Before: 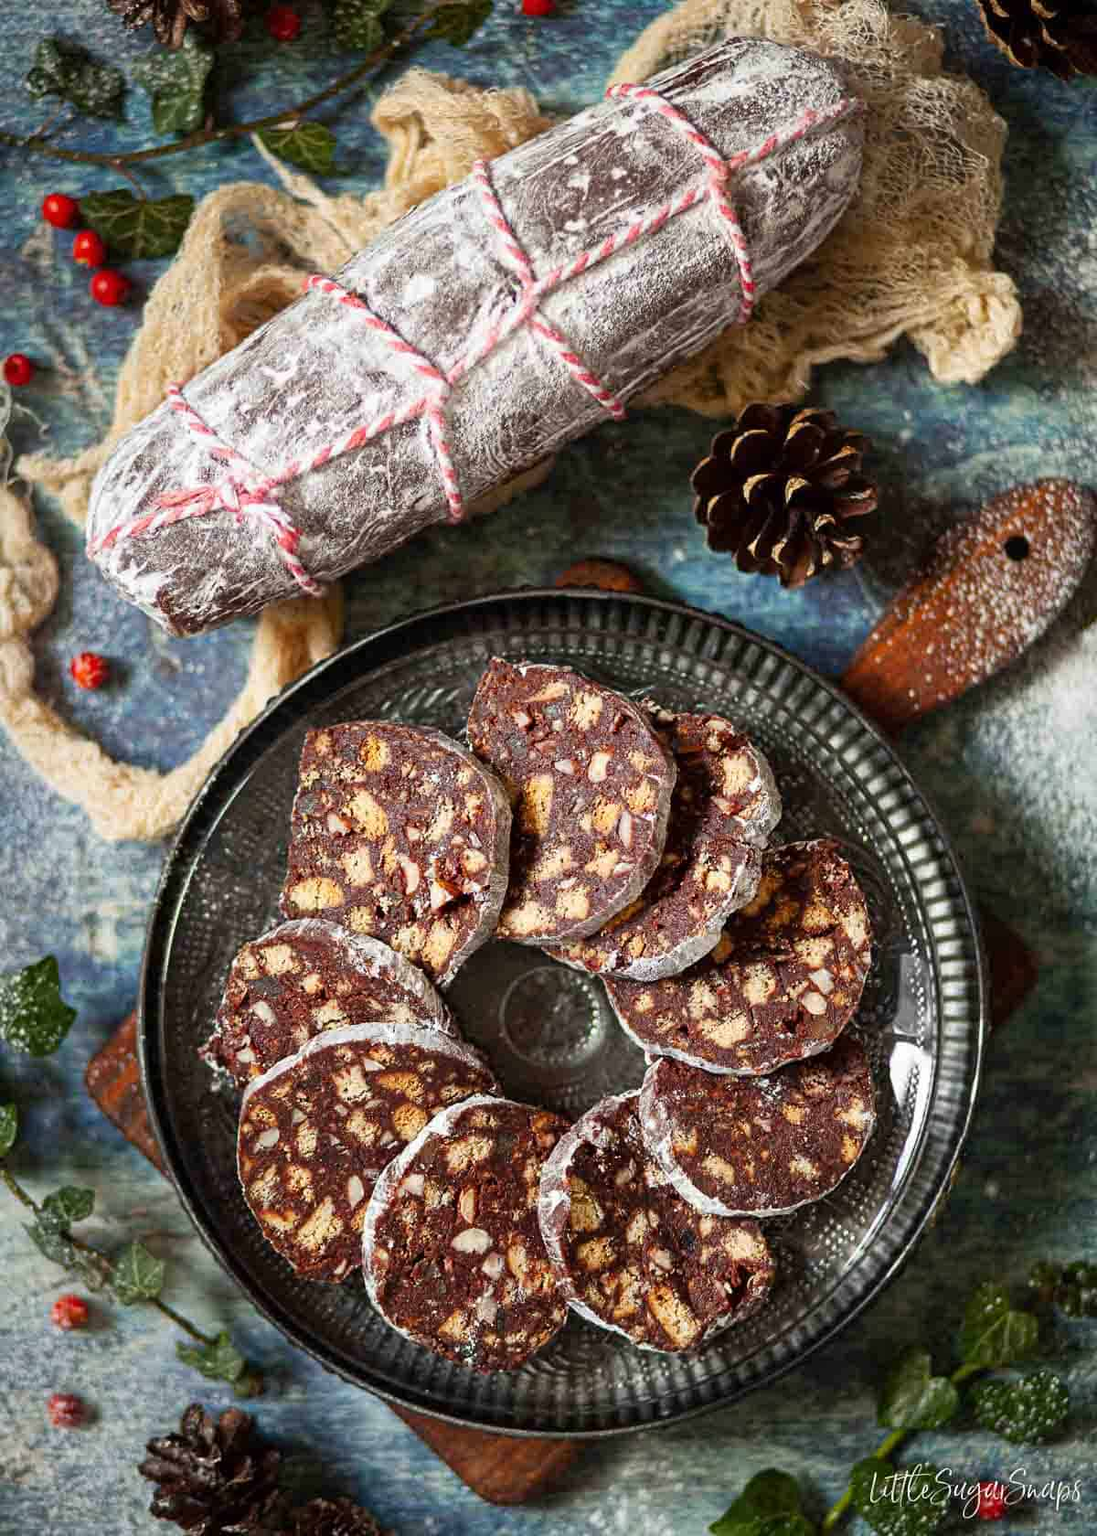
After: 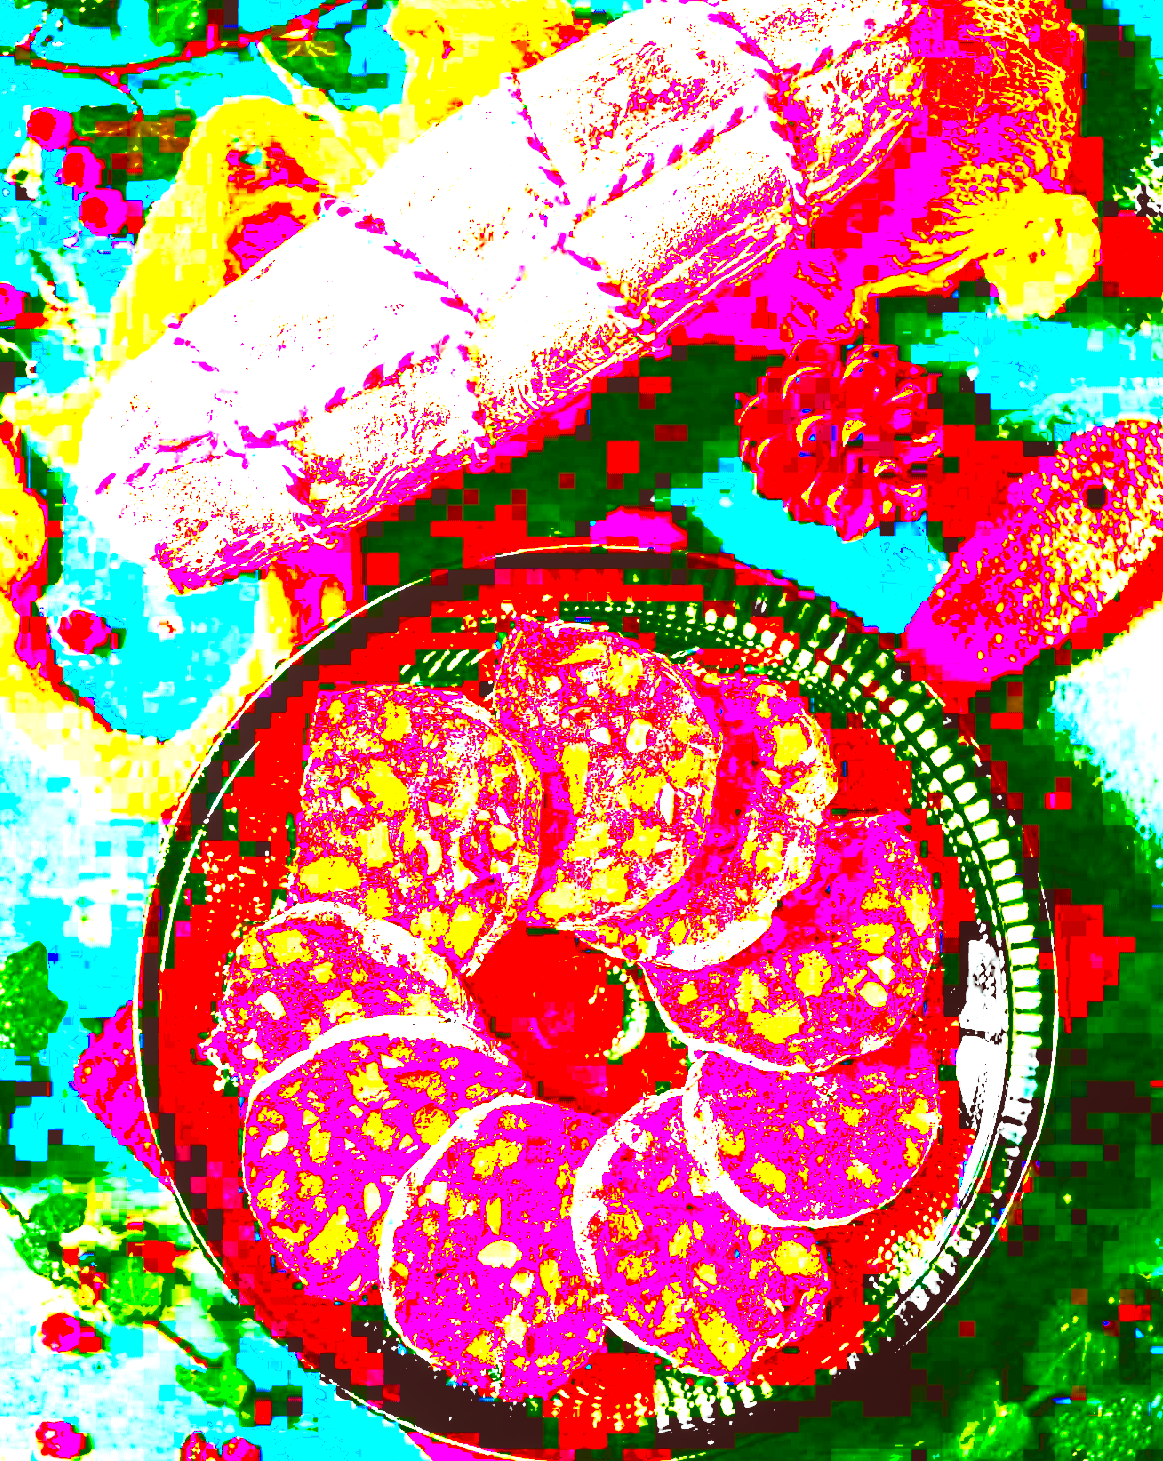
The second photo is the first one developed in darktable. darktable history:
contrast brightness saturation: contrast 0.202, brightness 0.202, saturation 0.817
crop: left 1.456%, top 6.173%, right 1.603%, bottom 6.816%
shadows and highlights: radius 333.56, shadows 63.56, highlights 4.62, compress 87.83%, soften with gaussian
exposure: black level correction 0.099, exposure 2.921 EV, compensate highlight preservation false
local contrast: on, module defaults
color correction: highlights a* -7.07, highlights b* -0.145, shadows a* 20.59, shadows b* 12.02
